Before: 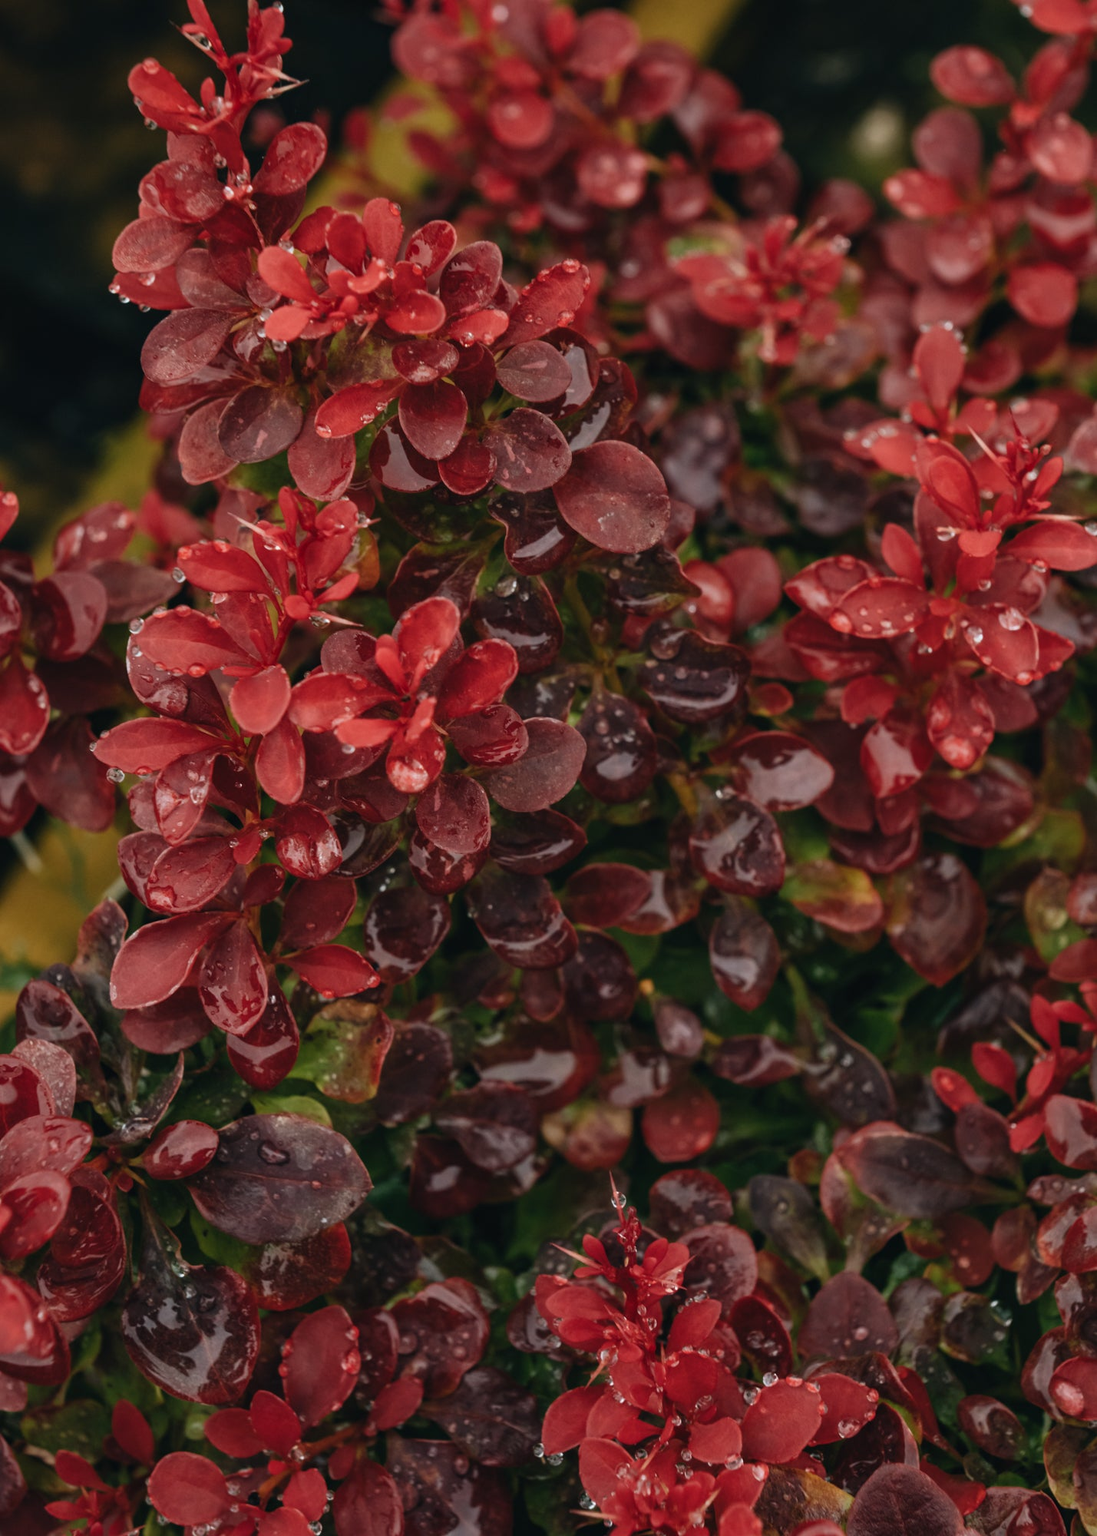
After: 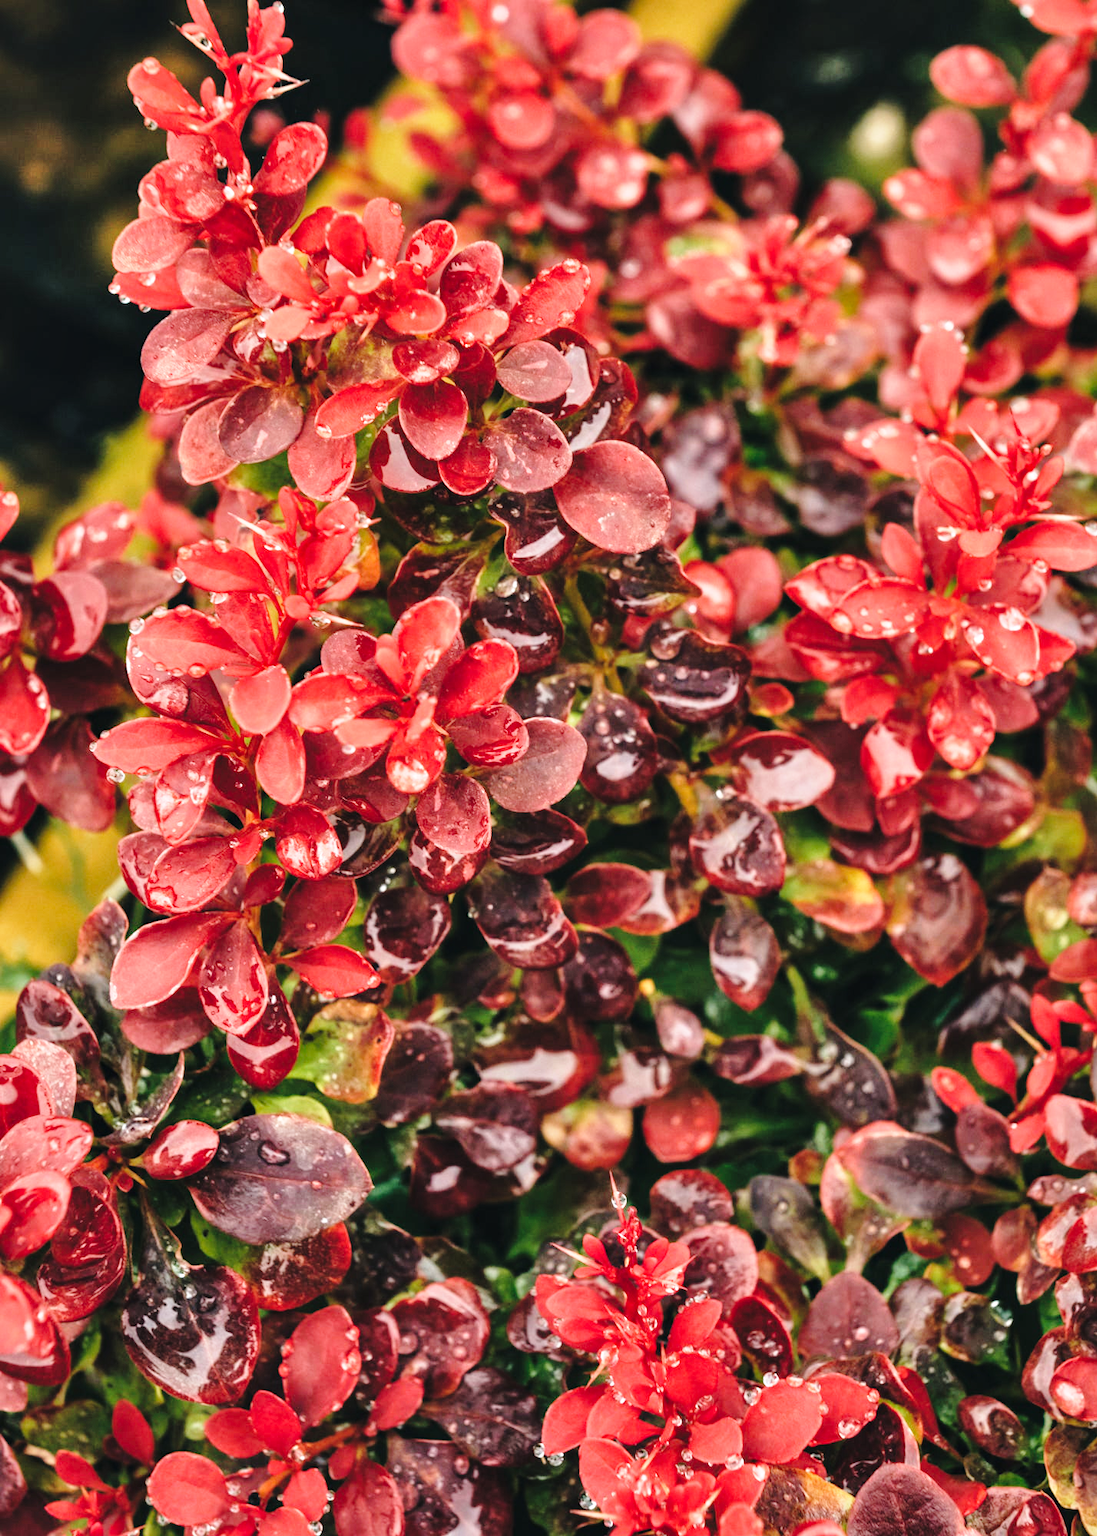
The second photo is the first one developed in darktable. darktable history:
tone equalizer: -7 EV 0.15 EV, -6 EV 0.6 EV, -5 EV 1.15 EV, -4 EV 1.33 EV, -3 EV 1.15 EV, -2 EV 0.6 EV, -1 EV 0.15 EV, mask exposure compensation -0.5 EV
base curve: curves: ch0 [(0, 0) (0.028, 0.03) (0.121, 0.232) (0.46, 0.748) (0.859, 0.968) (1, 1)], preserve colors none
shadows and highlights: shadows 52.42, soften with gaussian
